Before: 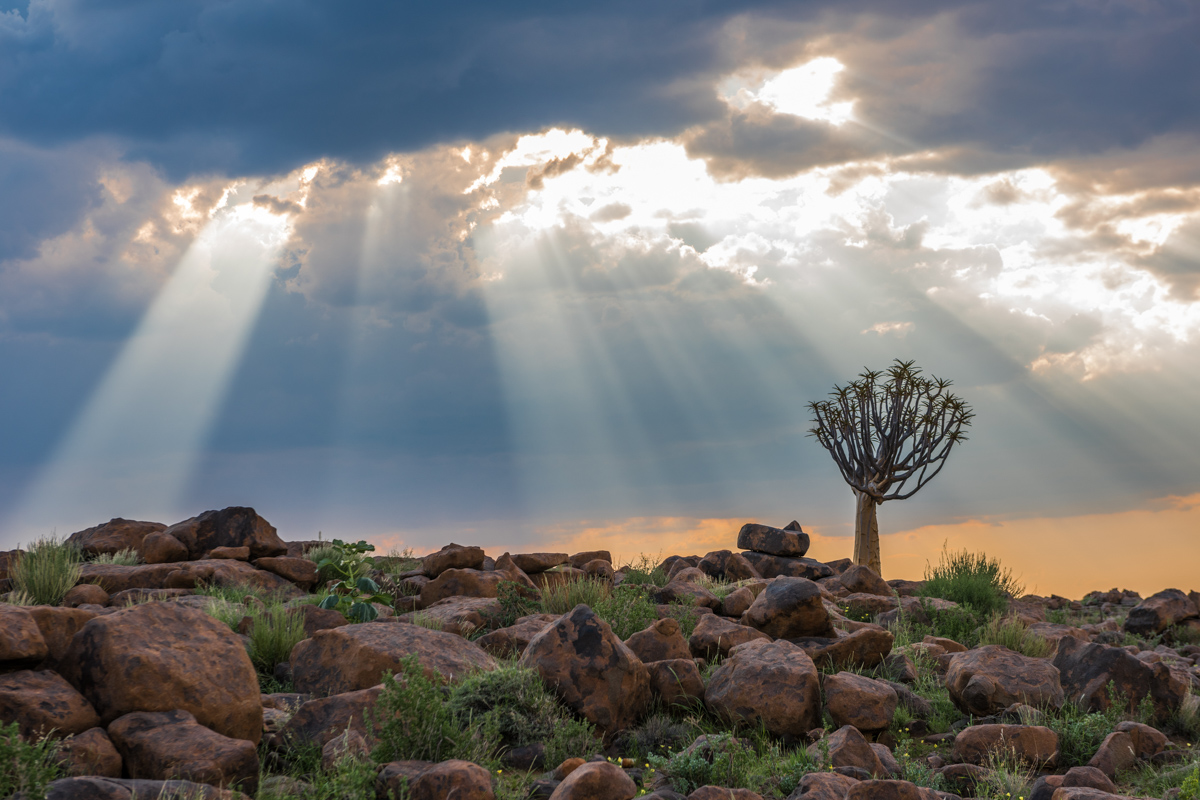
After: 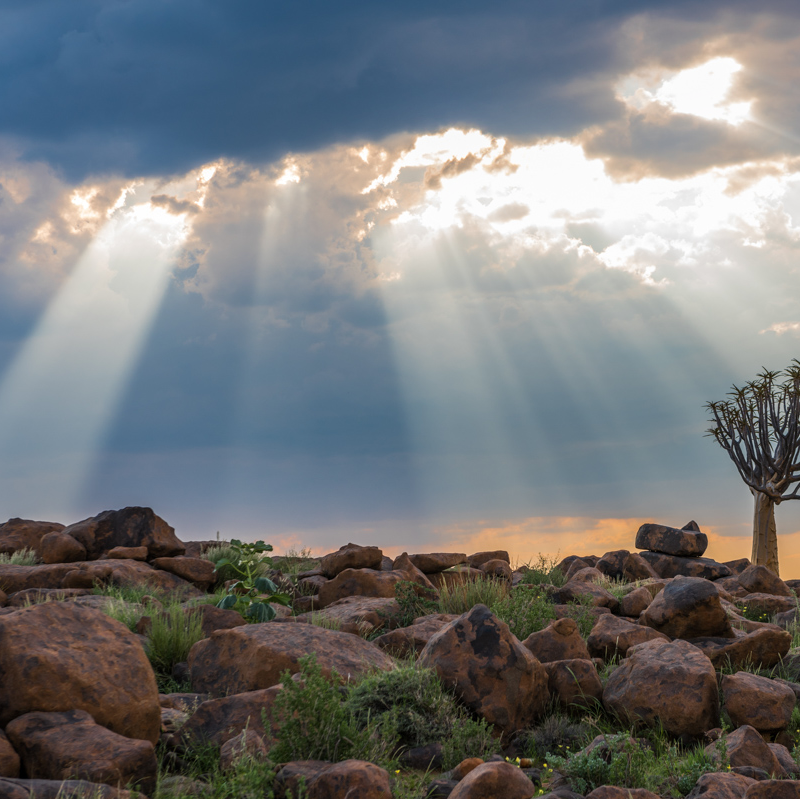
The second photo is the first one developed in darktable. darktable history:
crop and rotate: left 8.538%, right 24.763%
shadows and highlights: shadows -23.79, highlights 50.54, highlights color adjustment 78.98%, soften with gaussian
